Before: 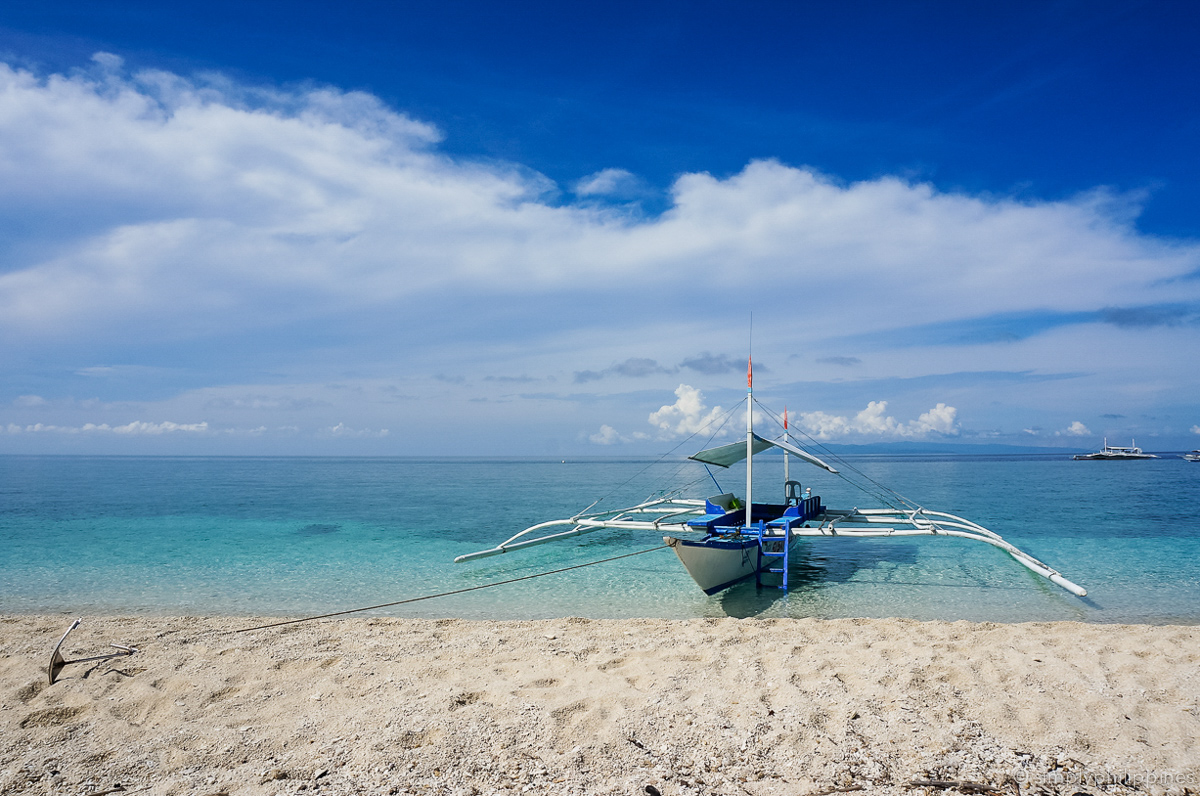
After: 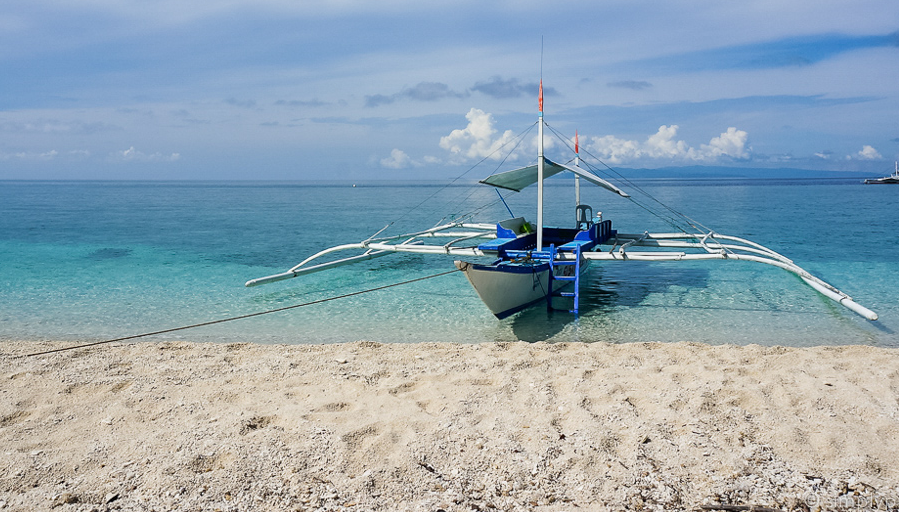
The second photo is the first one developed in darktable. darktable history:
crop and rotate: left 17.434%, top 34.726%, right 7.594%, bottom 0.925%
